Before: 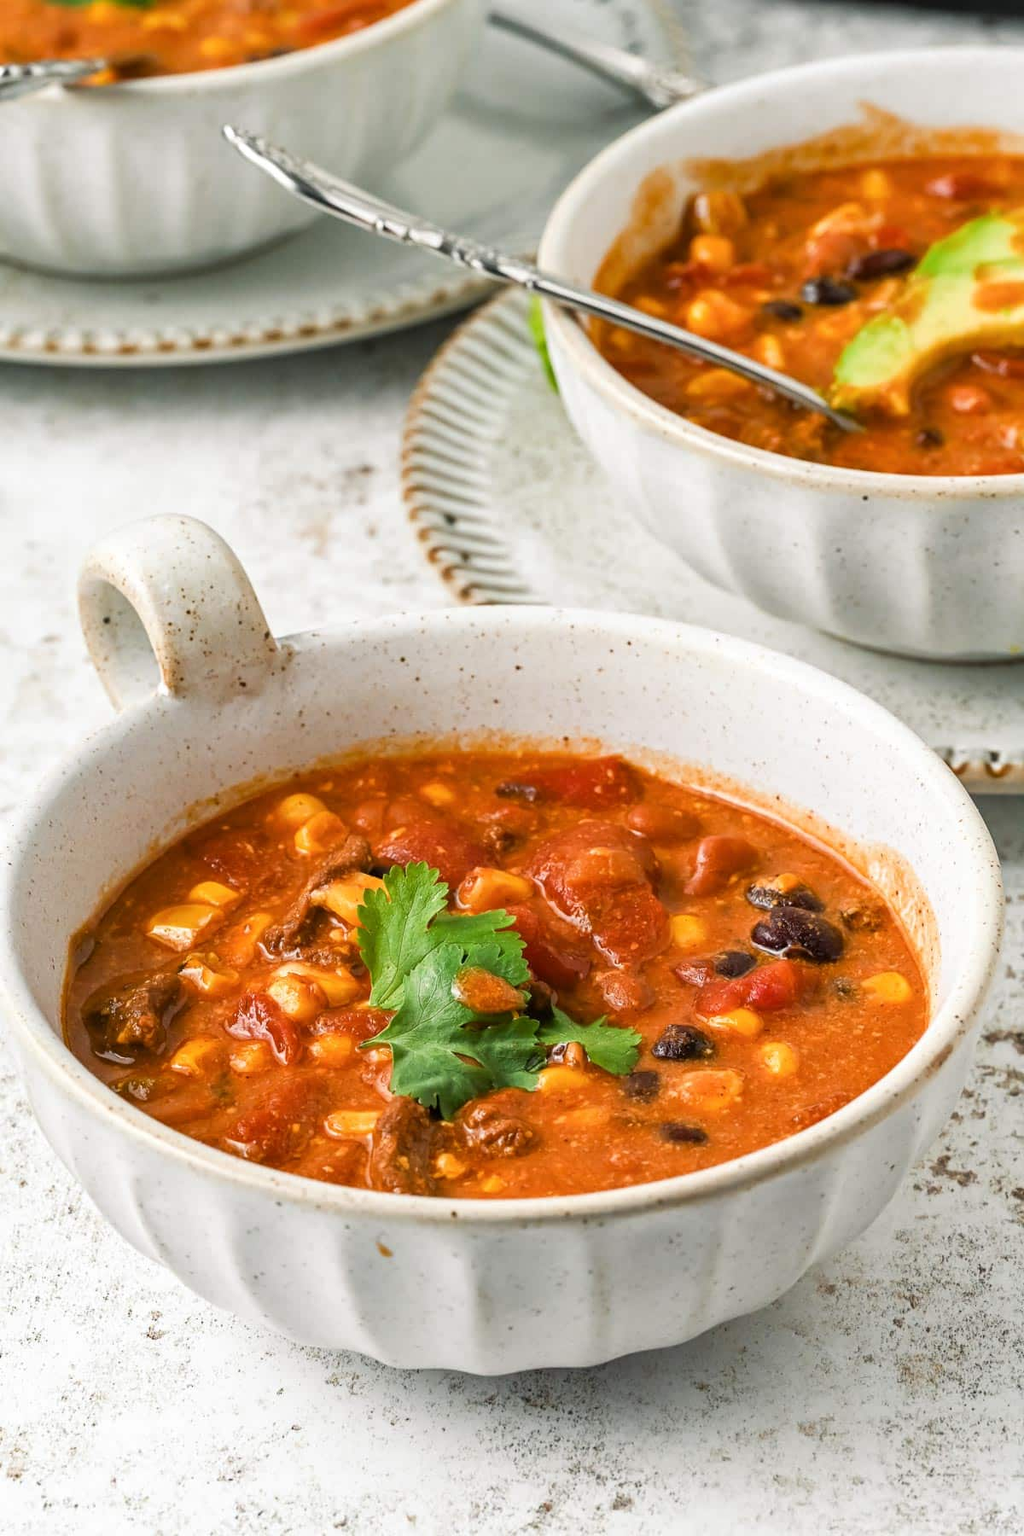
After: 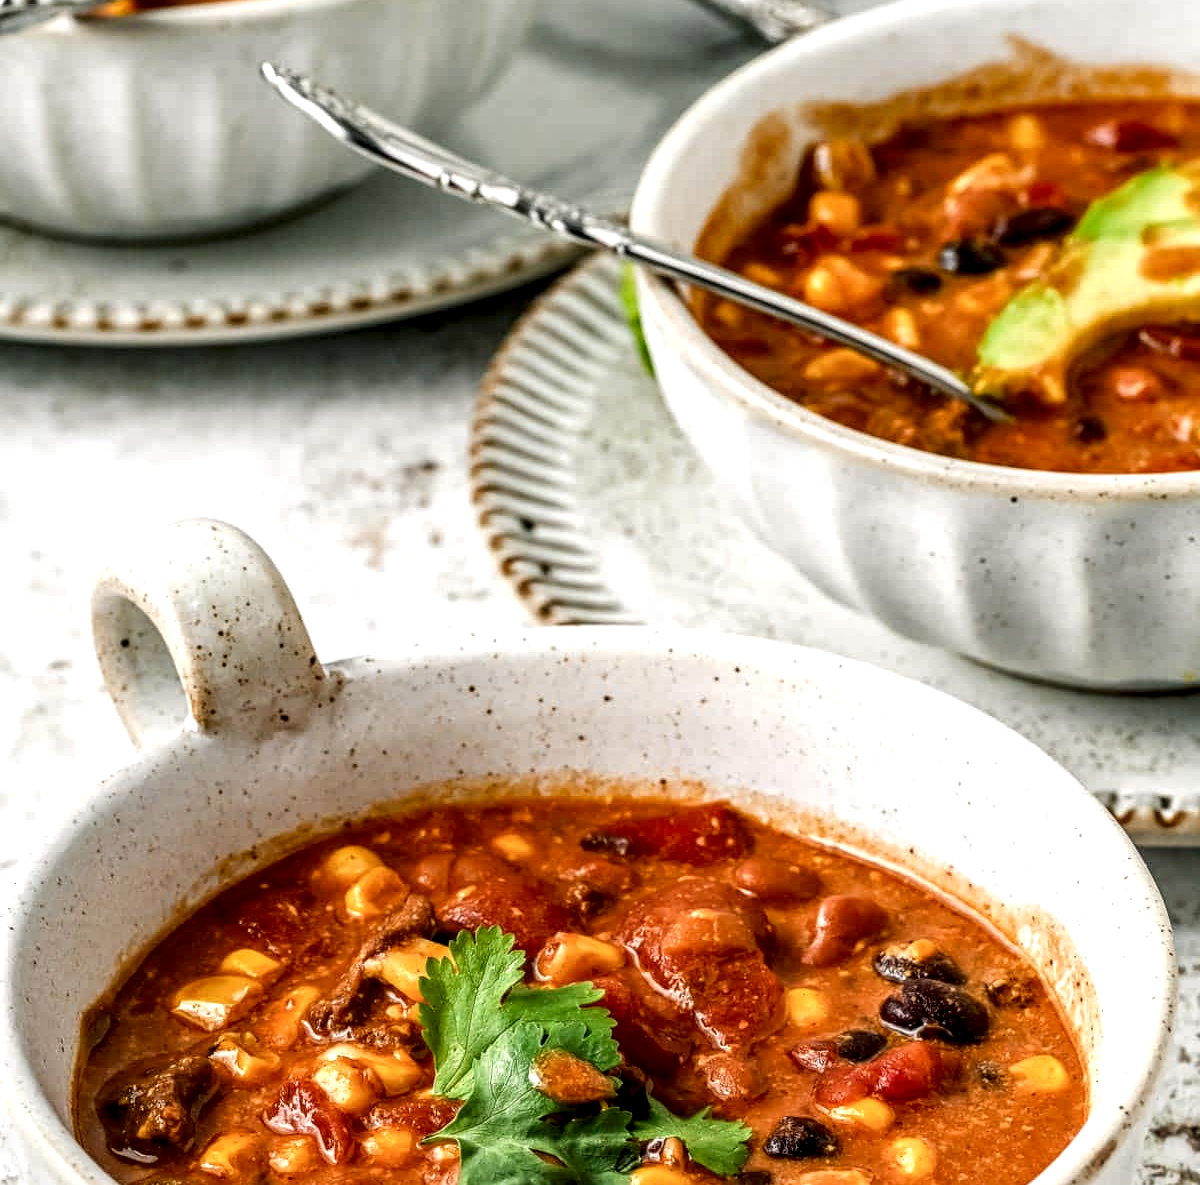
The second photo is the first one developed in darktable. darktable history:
crop and rotate: top 4.721%, bottom 29.429%
local contrast: highlights 19%, detail 186%
